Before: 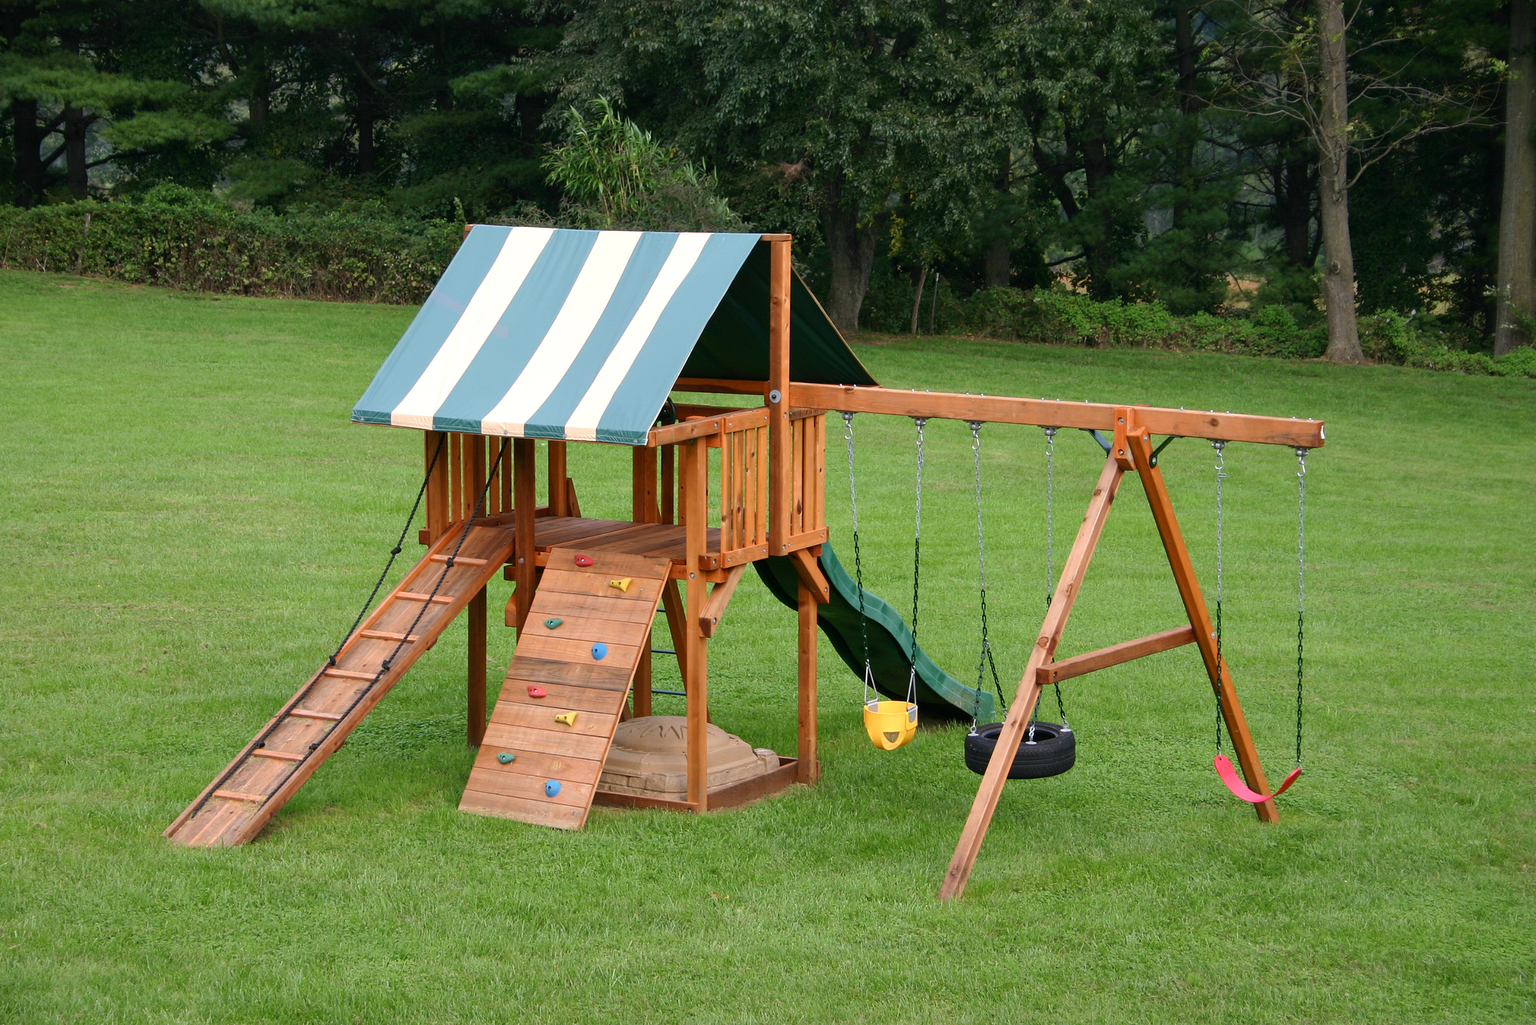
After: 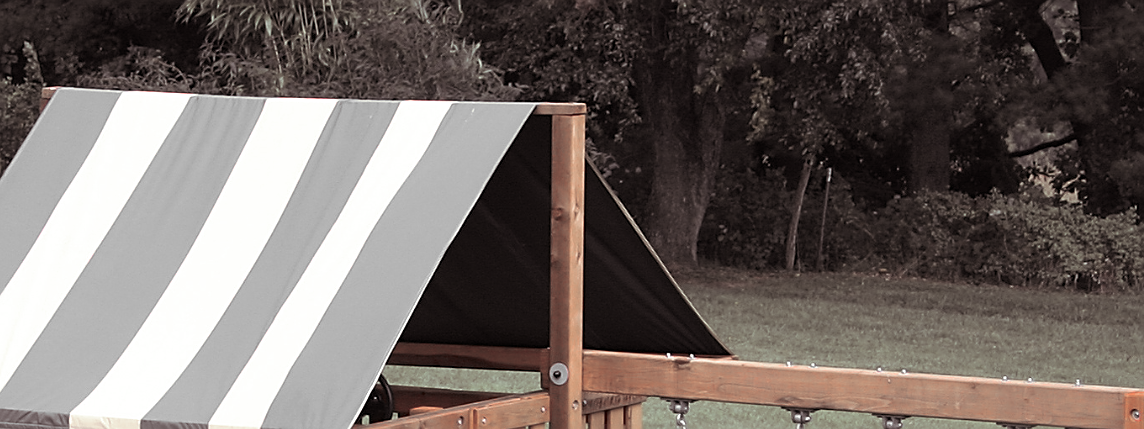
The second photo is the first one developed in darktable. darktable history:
crop: left 28.64%, top 16.832%, right 26.637%, bottom 58.055%
color zones: curves: ch1 [(0, 0.831) (0.08, 0.771) (0.157, 0.268) (0.241, 0.207) (0.562, -0.005) (0.714, -0.013) (0.876, 0.01) (1, 0.831)]
split-toning: shadows › saturation 0.2
sharpen: on, module defaults
